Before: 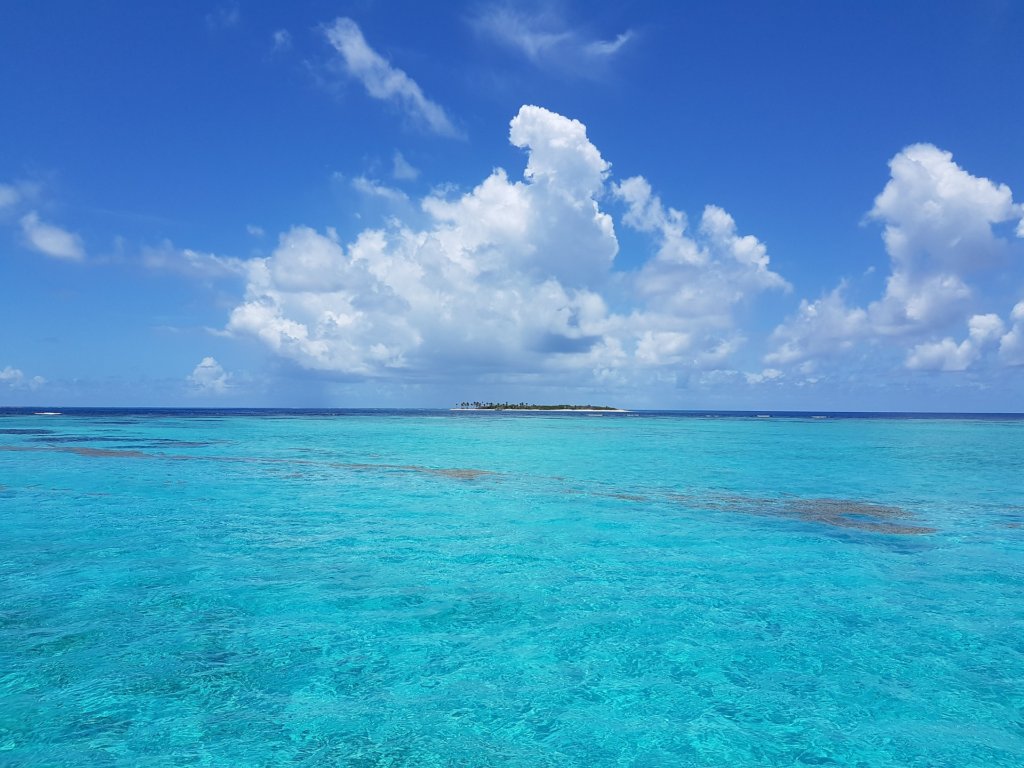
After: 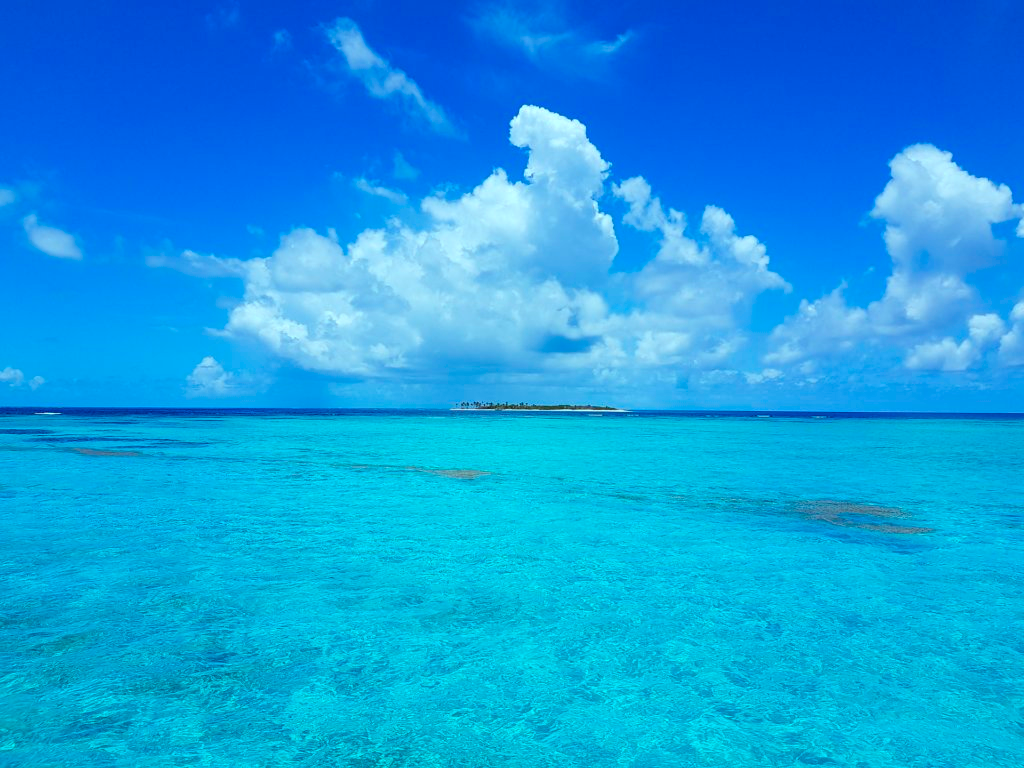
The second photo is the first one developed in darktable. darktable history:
color balance rgb: highlights gain › chroma 4.07%, highlights gain › hue 202.54°, perceptual saturation grading › global saturation 27.483%, perceptual saturation grading › highlights -28.527%, perceptual saturation grading › mid-tones 15.579%, perceptual saturation grading › shadows 33.277%, global vibrance 31.172%
